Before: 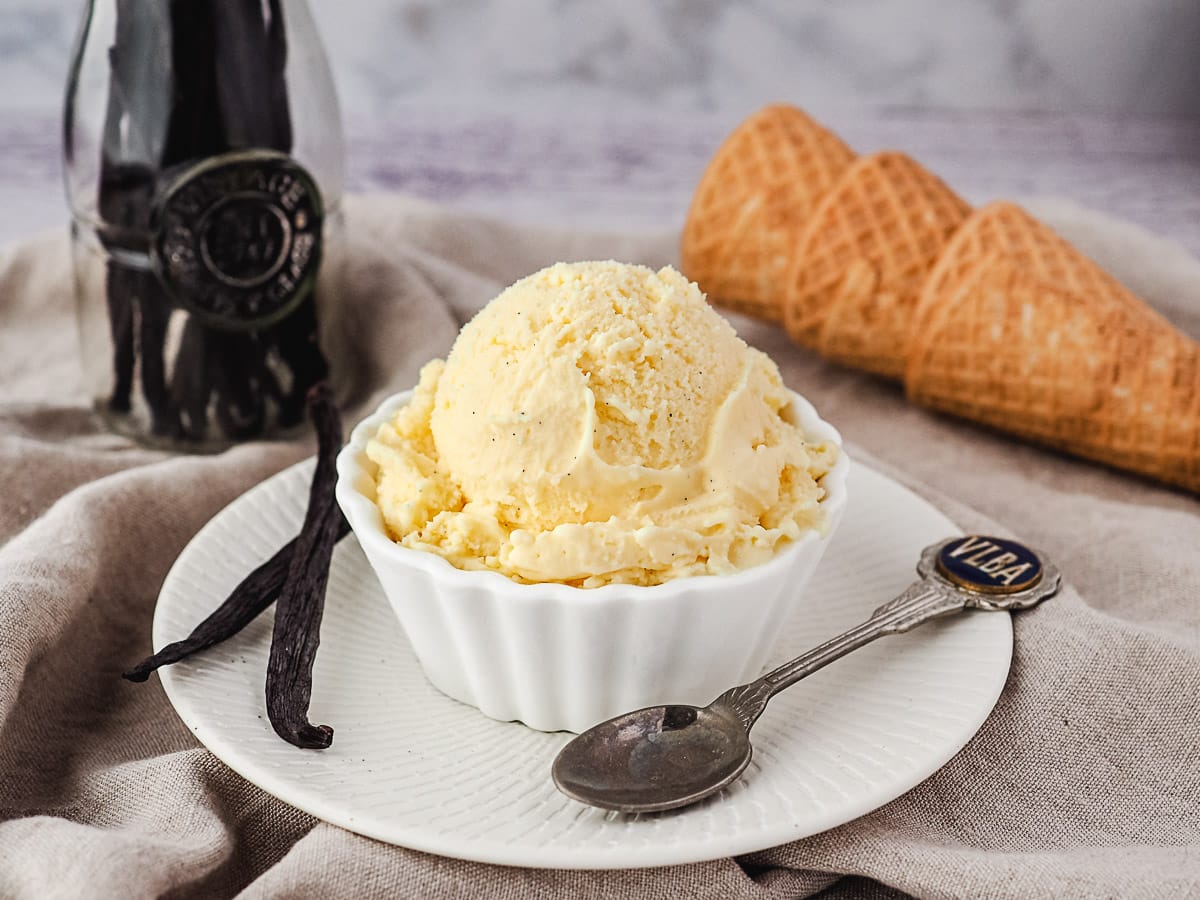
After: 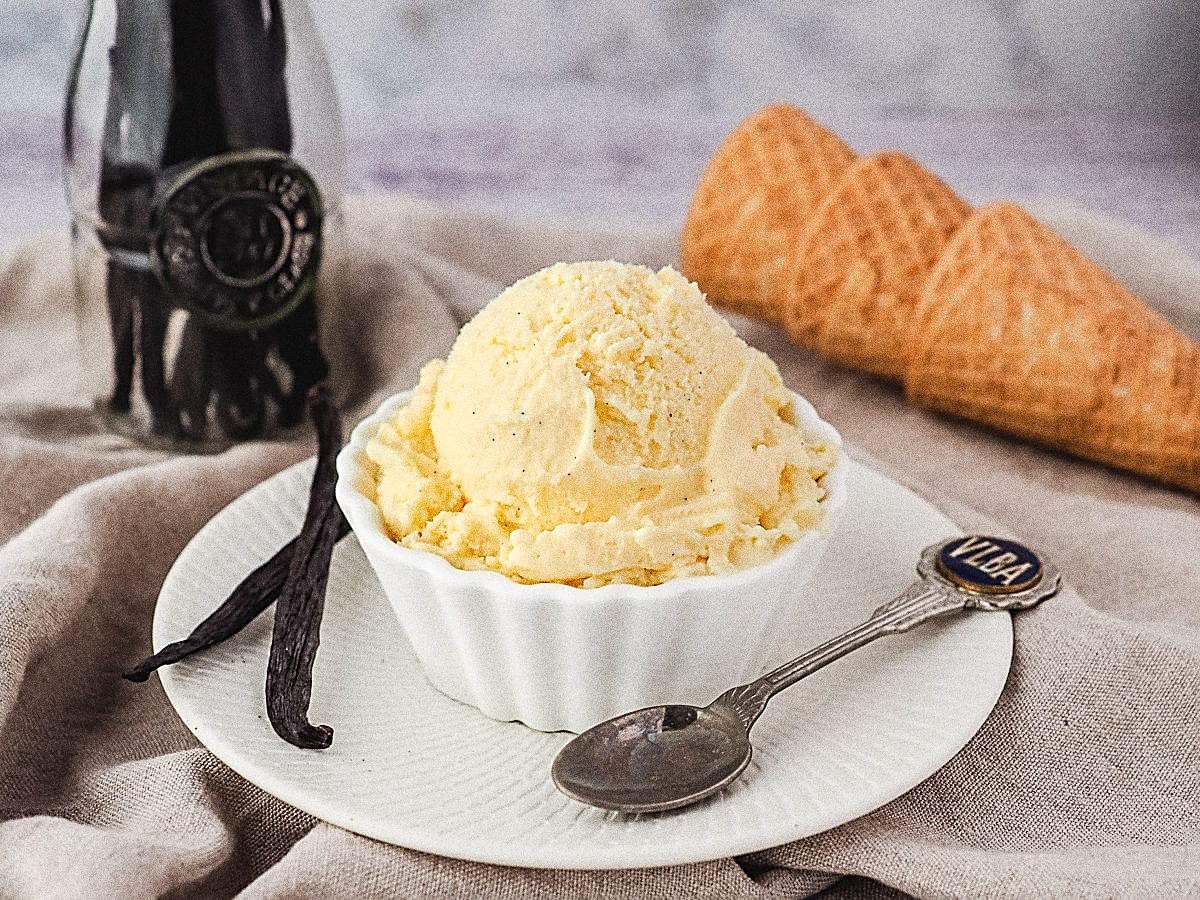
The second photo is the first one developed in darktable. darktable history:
grain: coarseness 10.62 ISO, strength 55.56%
contrast brightness saturation: contrast 0.05, brightness 0.06, saturation 0.01
sharpen: on, module defaults
